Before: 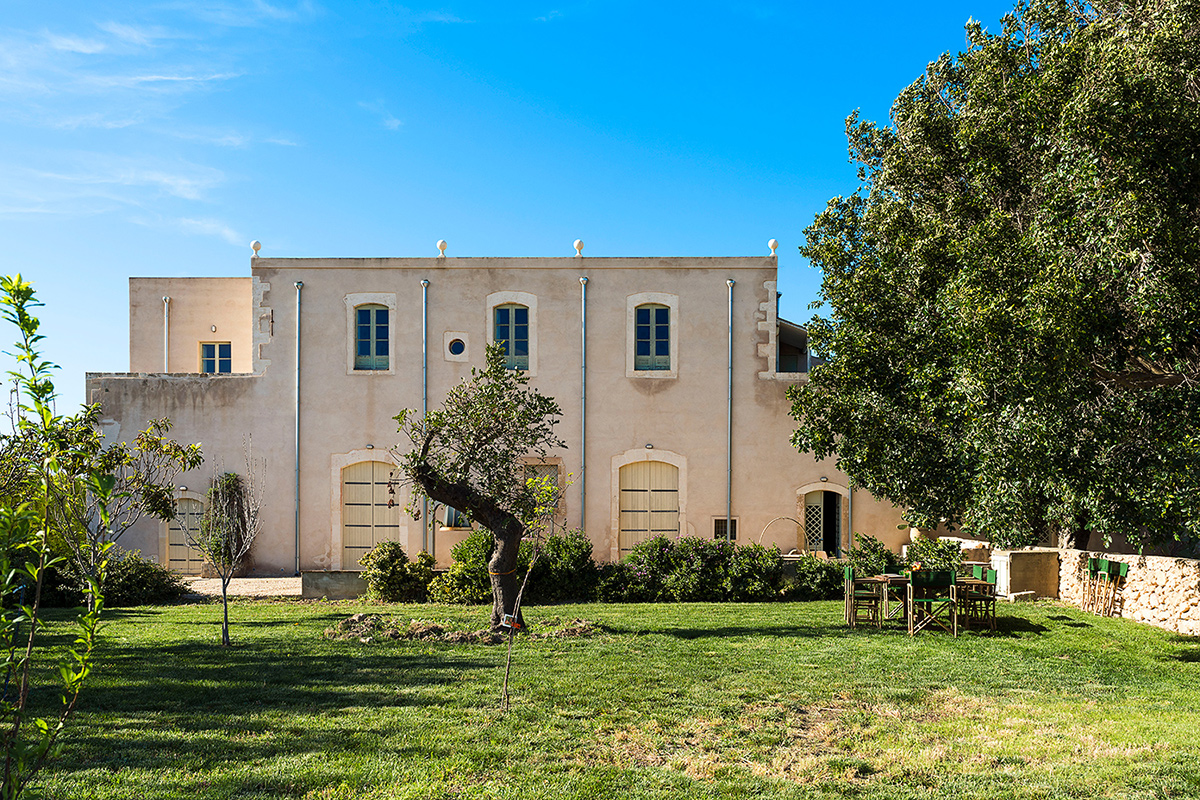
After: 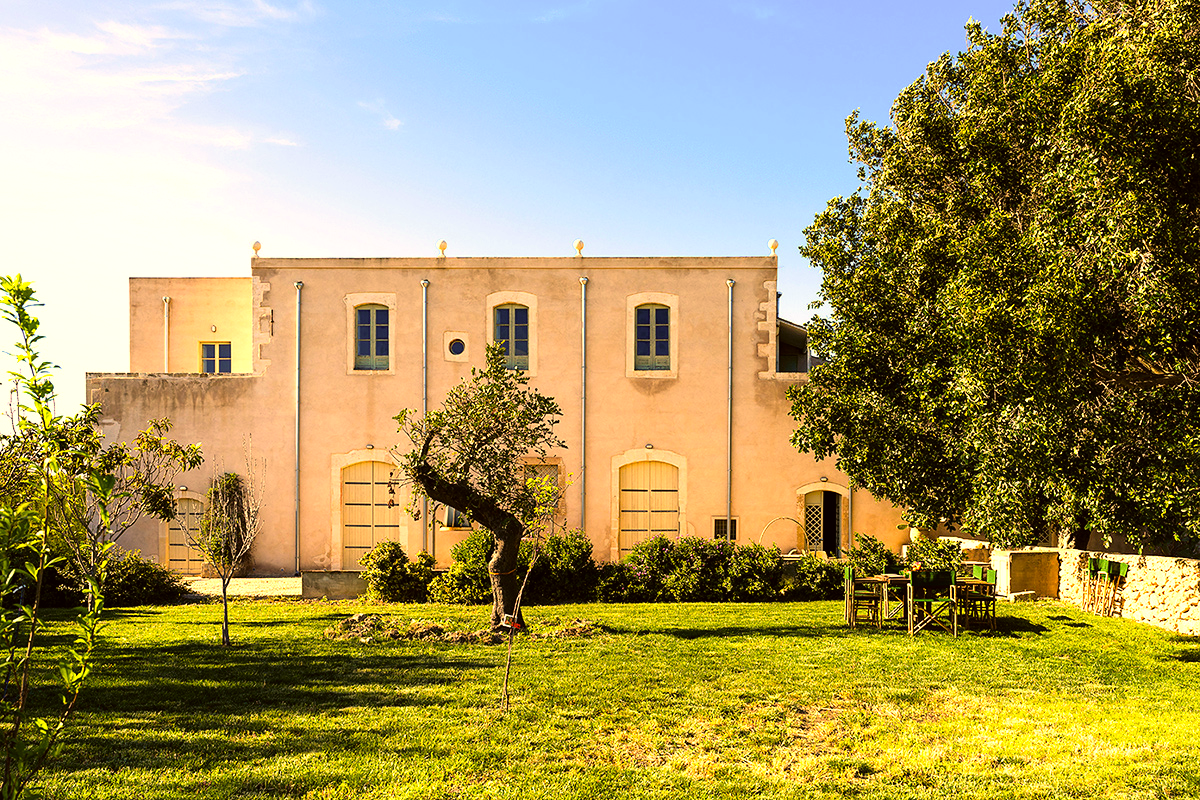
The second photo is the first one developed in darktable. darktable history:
color correction: highlights a* 18.1, highlights b* 35.9, shadows a* 1.29, shadows b* 6.48, saturation 1.04
tone equalizer: -8 EV -0.776 EV, -7 EV -0.717 EV, -6 EV -0.584 EV, -5 EV -0.372 EV, -3 EV 0.398 EV, -2 EV 0.6 EV, -1 EV 0.683 EV, +0 EV 0.73 EV
